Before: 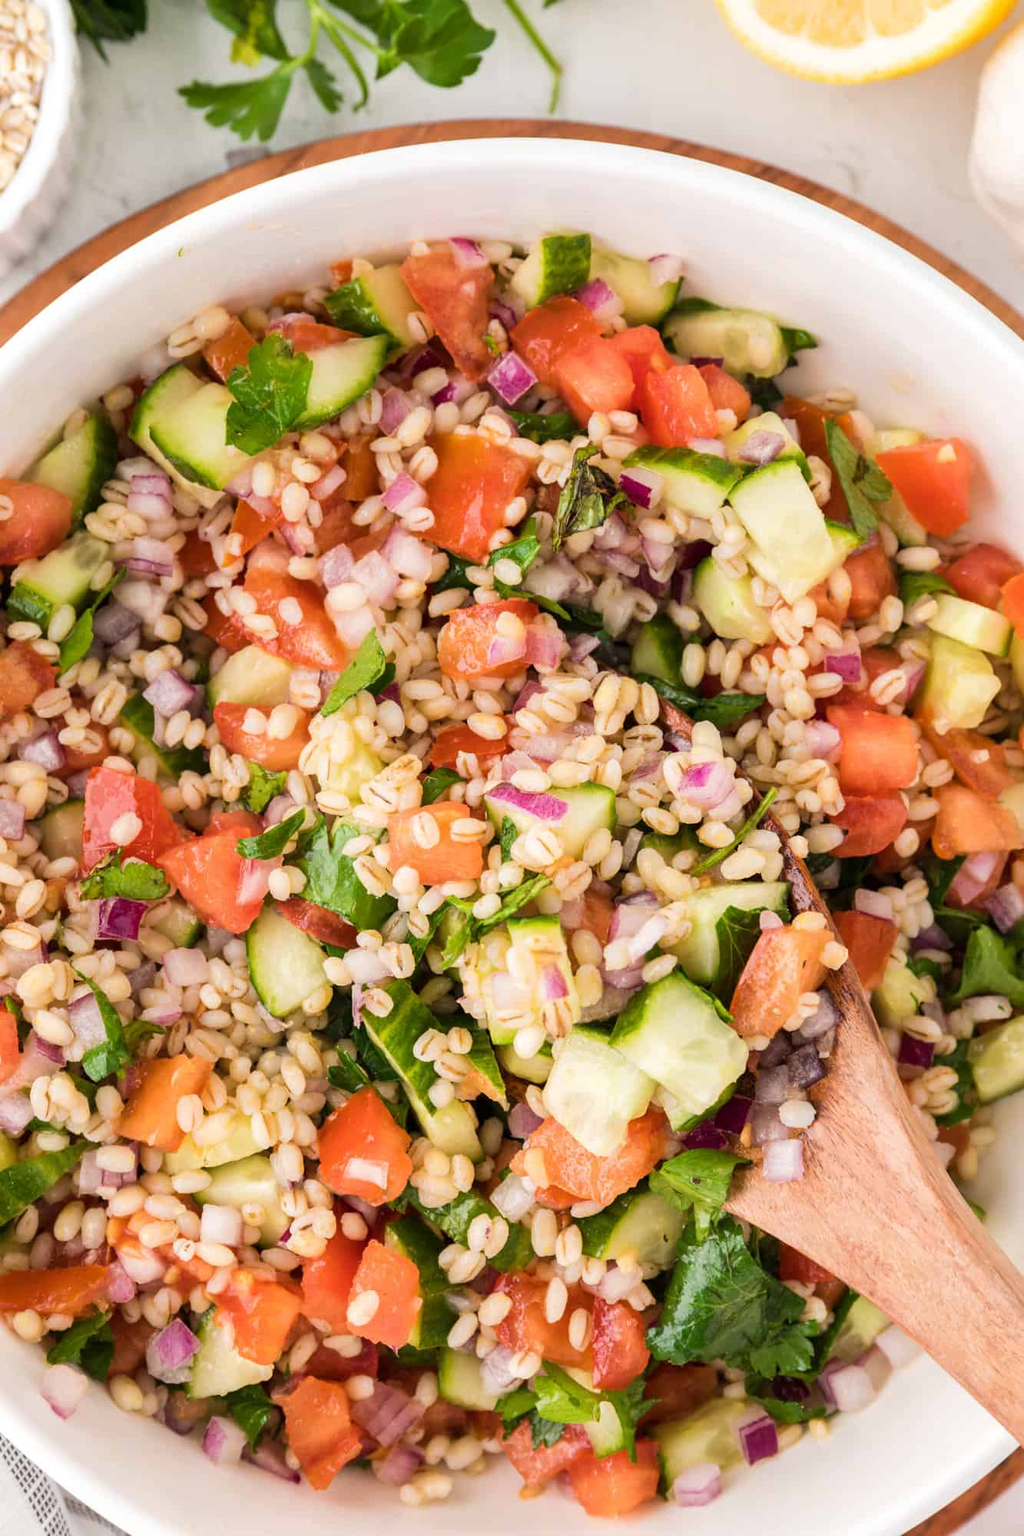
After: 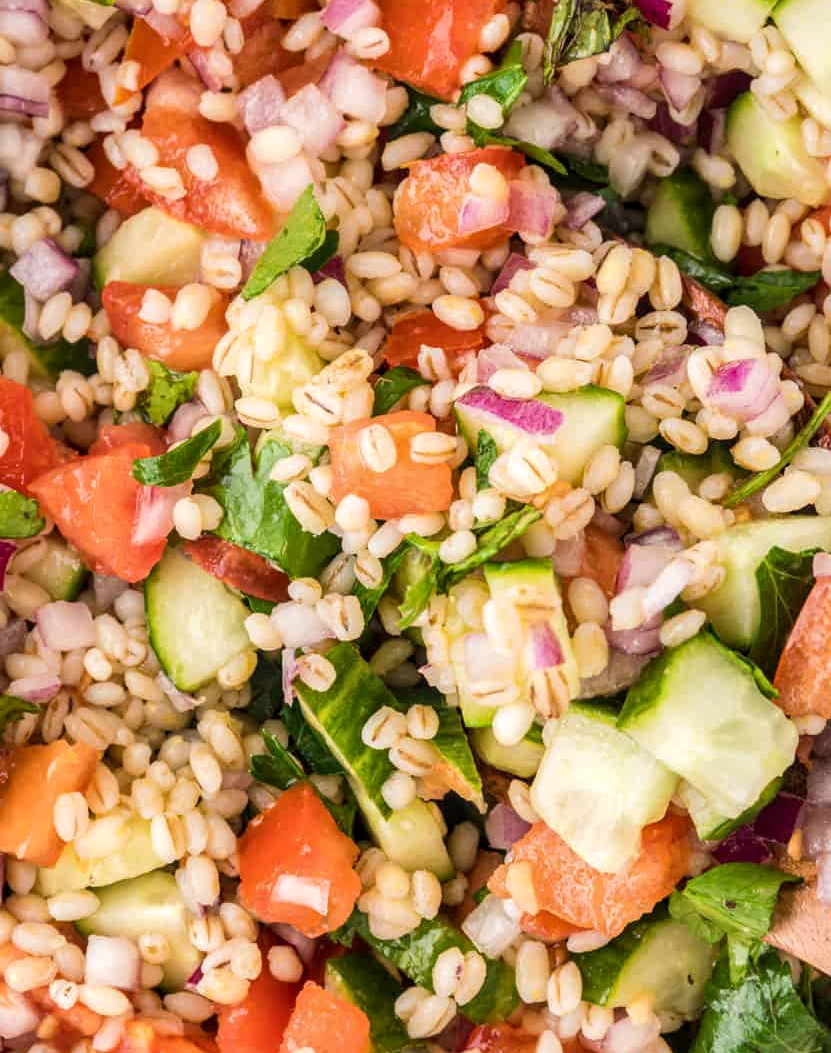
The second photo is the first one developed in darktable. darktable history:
crop: left 13.233%, top 31.651%, right 24.424%, bottom 15.658%
local contrast: on, module defaults
